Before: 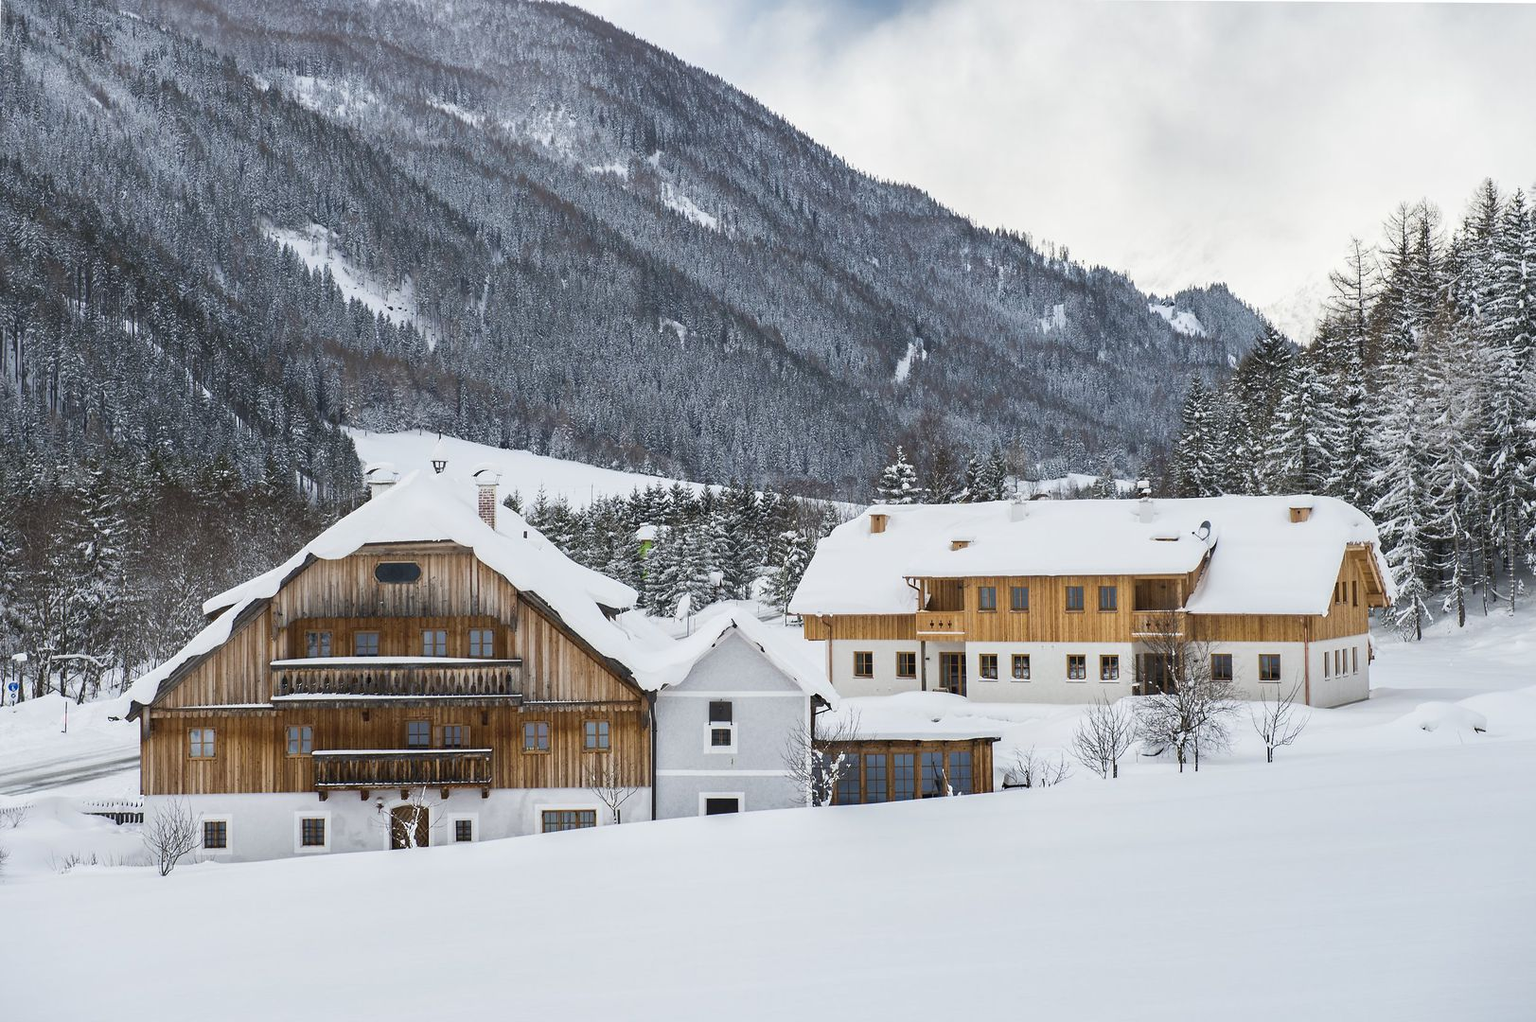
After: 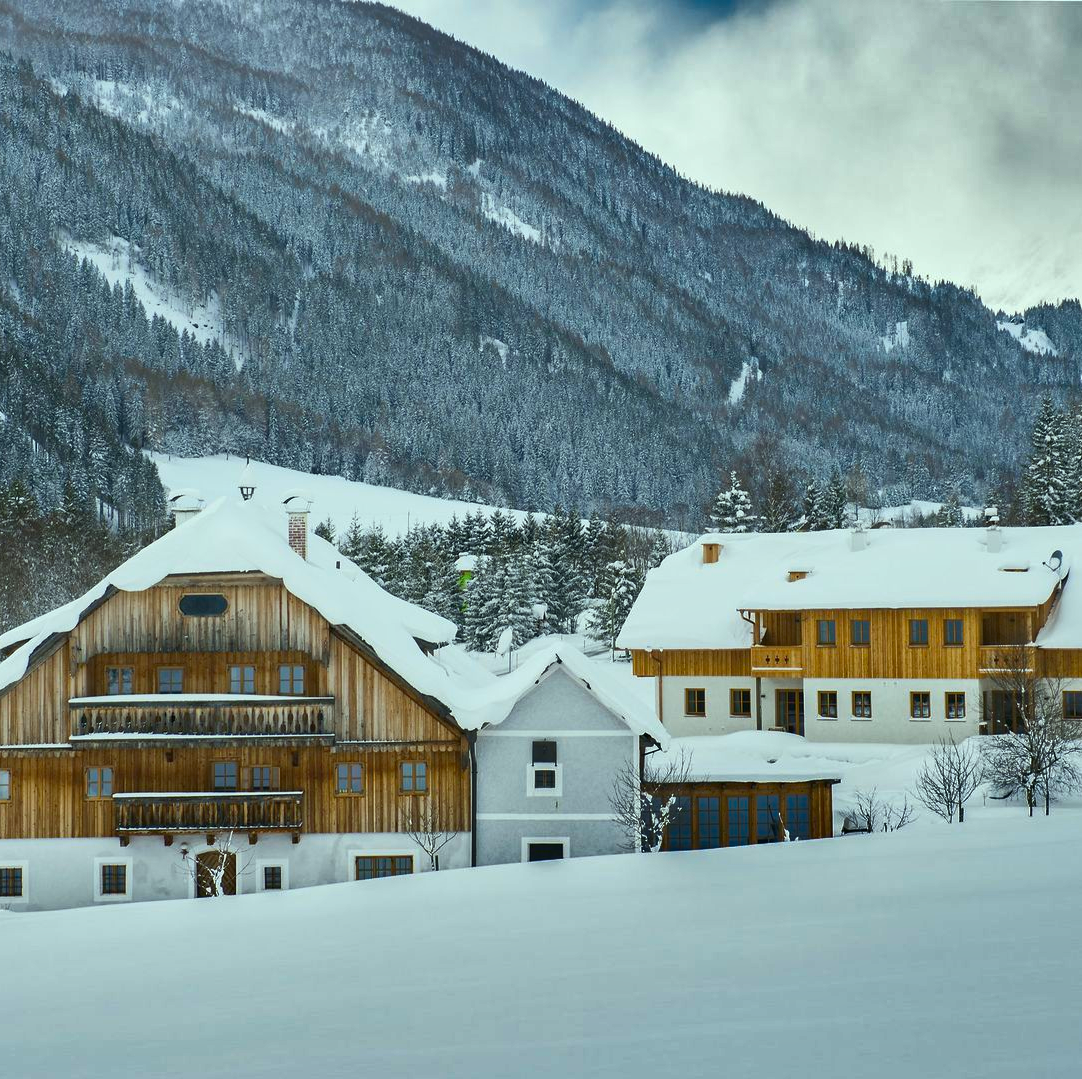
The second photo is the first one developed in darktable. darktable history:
shadows and highlights: radius 108.42, shadows 40.5, highlights -72.98, low approximation 0.01, soften with gaussian
crop and rotate: left 13.419%, right 19.87%
color correction: highlights a* -7.61, highlights b* 1.1, shadows a* -2.99, saturation 1.37
